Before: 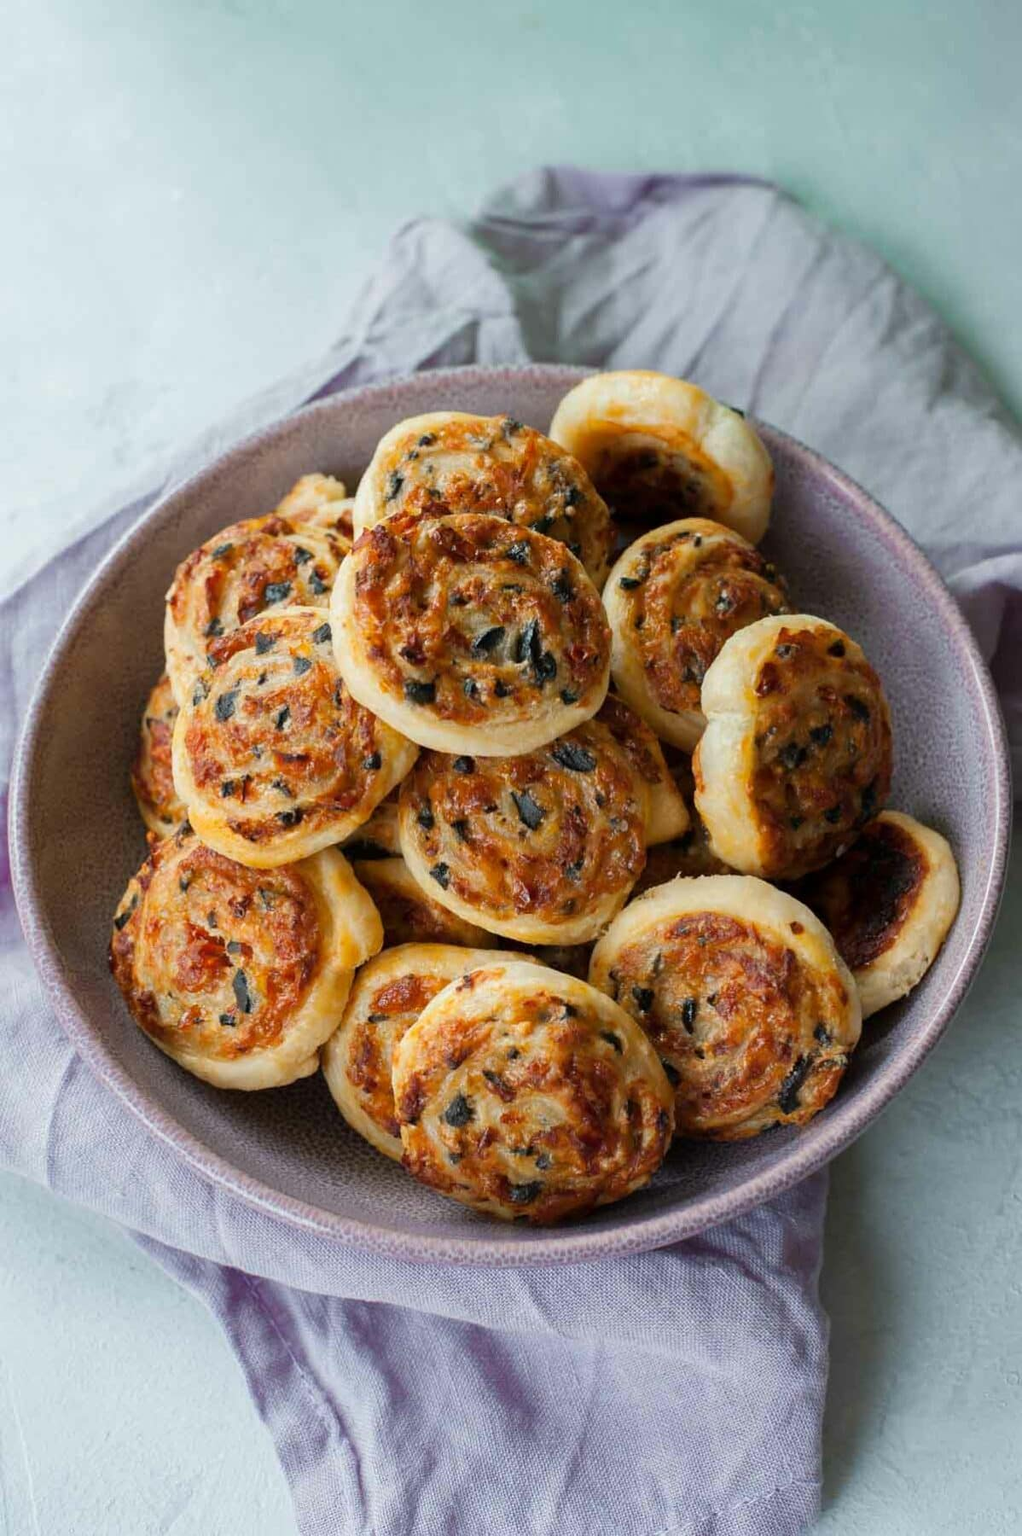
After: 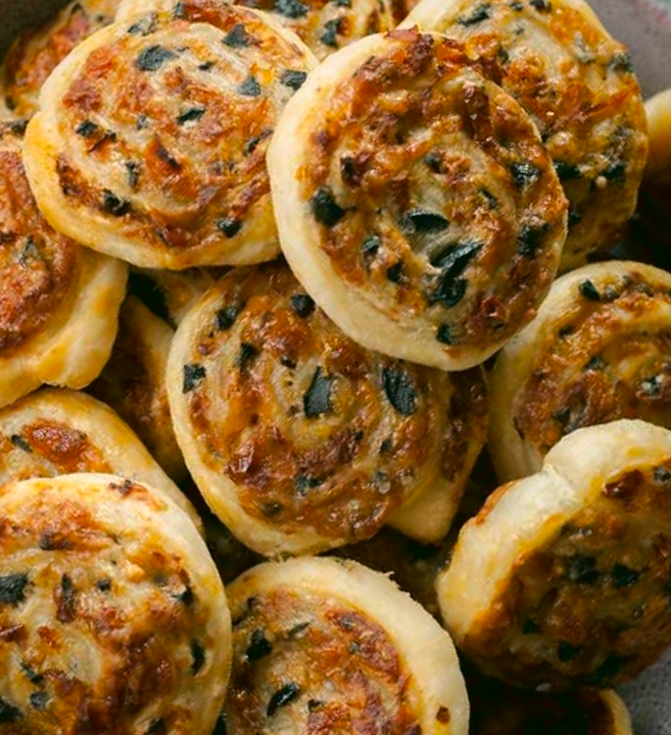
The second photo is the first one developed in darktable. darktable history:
tone curve: curves: ch0 [(0, 0.021) (0.059, 0.053) (0.197, 0.191) (0.32, 0.311) (0.495, 0.505) (0.725, 0.731) (0.89, 0.919) (1, 1)]; ch1 [(0, 0) (0.094, 0.081) (0.285, 0.299) (0.401, 0.424) (0.453, 0.439) (0.495, 0.496) (0.54, 0.55) (0.615, 0.637) (0.657, 0.683) (1, 1)]; ch2 [(0, 0) (0.257, 0.217) (0.43, 0.421) (0.498, 0.507) (0.547, 0.539) (0.595, 0.56) (0.644, 0.599) (1, 1)], color space Lab, linked channels, preserve colors none
crop and rotate: angle -44.97°, top 16.018%, right 0.797%, bottom 11.682%
color correction: highlights a* 4.29, highlights b* 4.94, shadows a* -8.04, shadows b* 4.89
vignetting: fall-off radius 63.38%, brightness -0.24, saturation 0.135, center (-0.149, 0.014)
